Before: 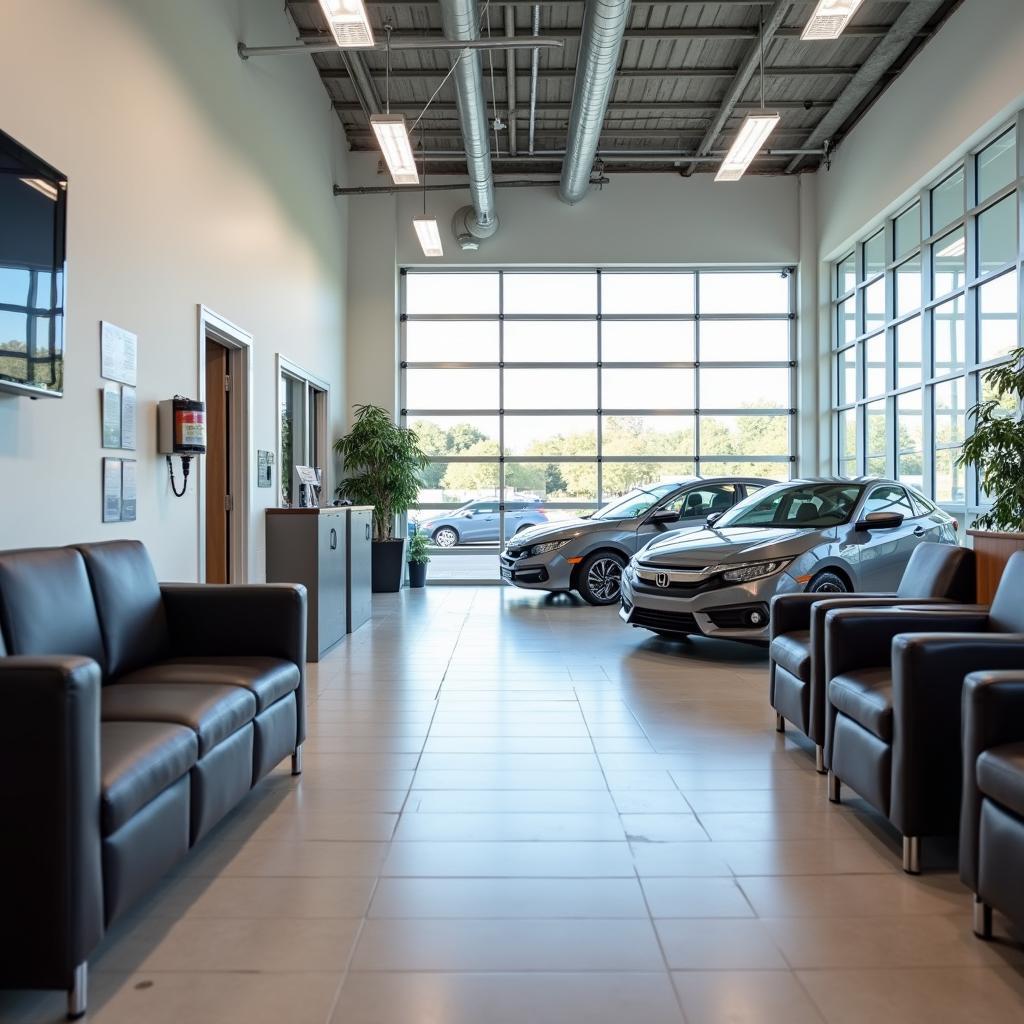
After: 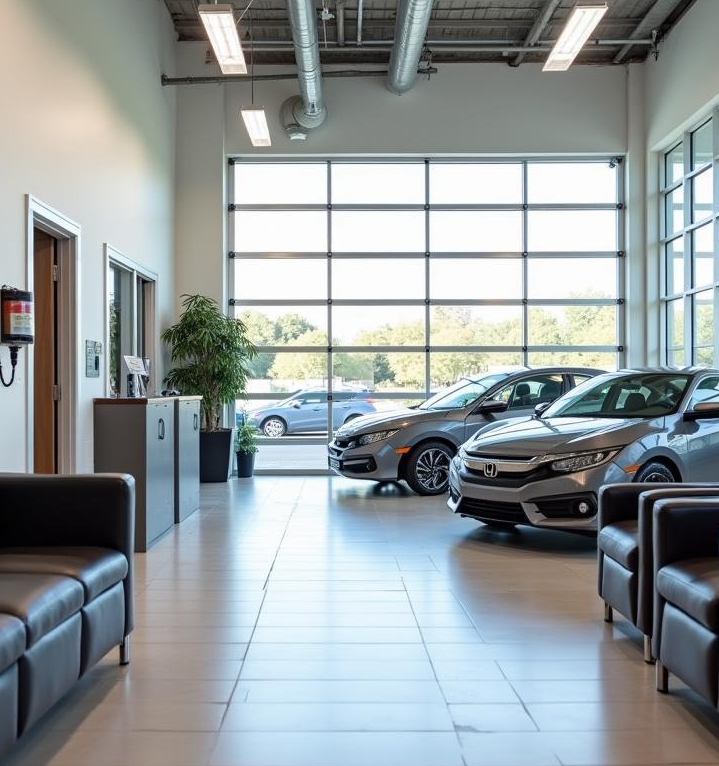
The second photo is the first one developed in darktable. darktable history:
crop and rotate: left 16.857%, top 10.792%, right 12.877%, bottom 14.372%
